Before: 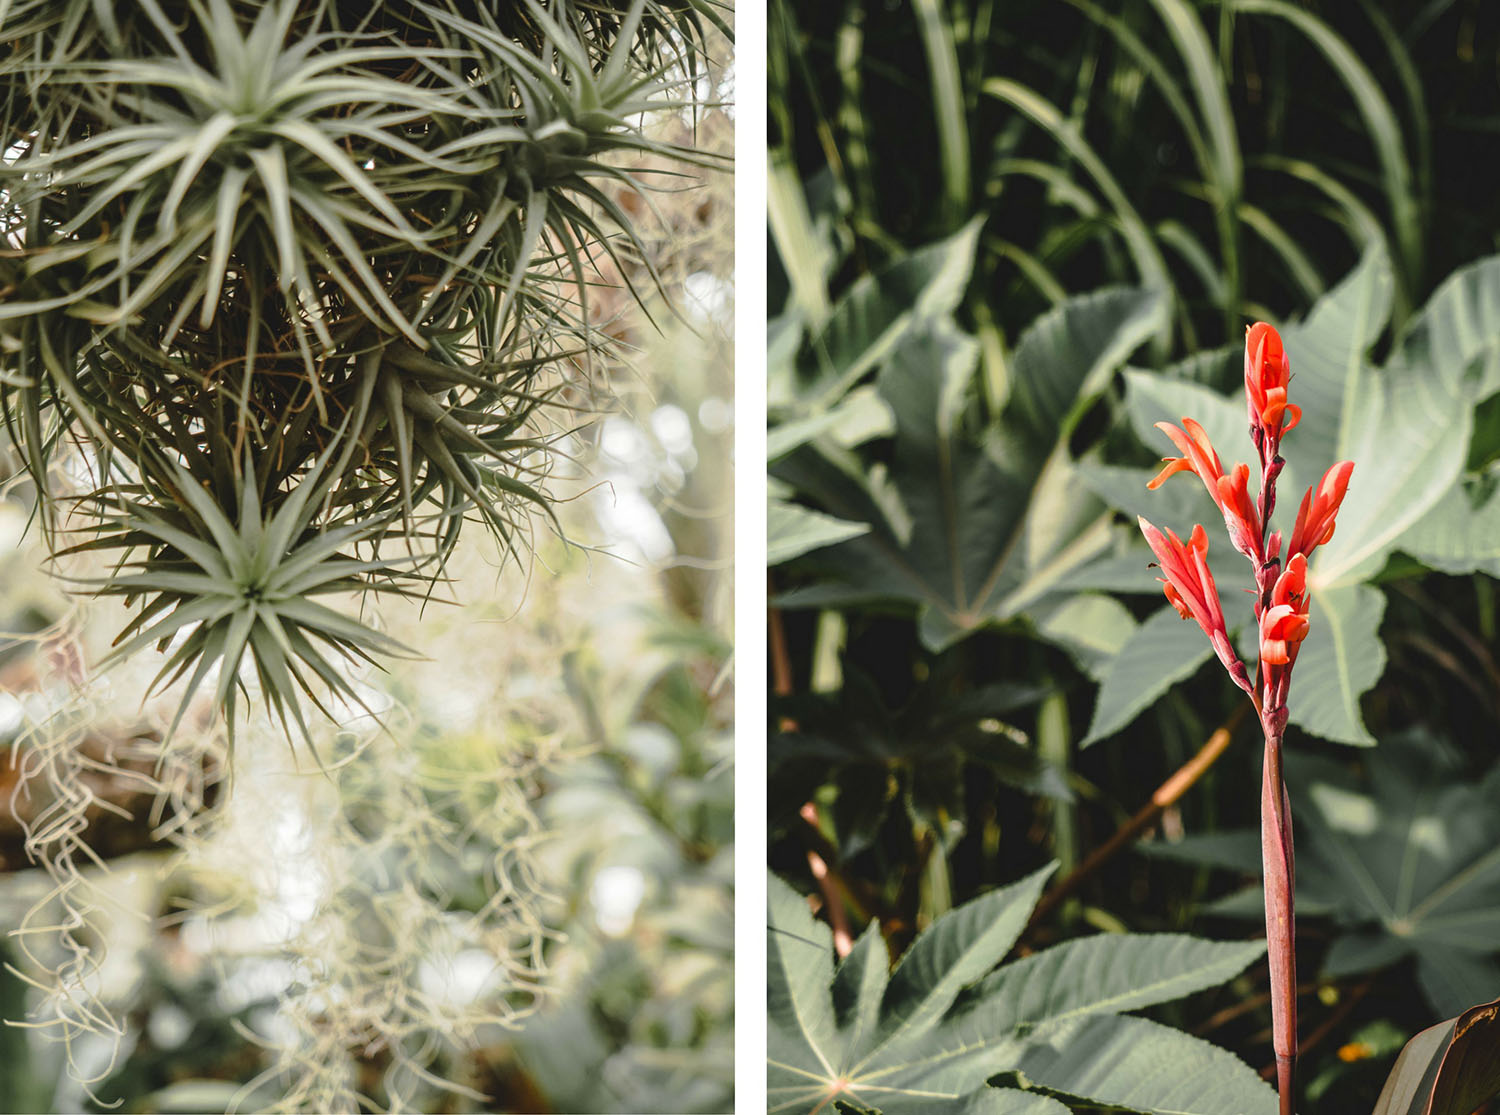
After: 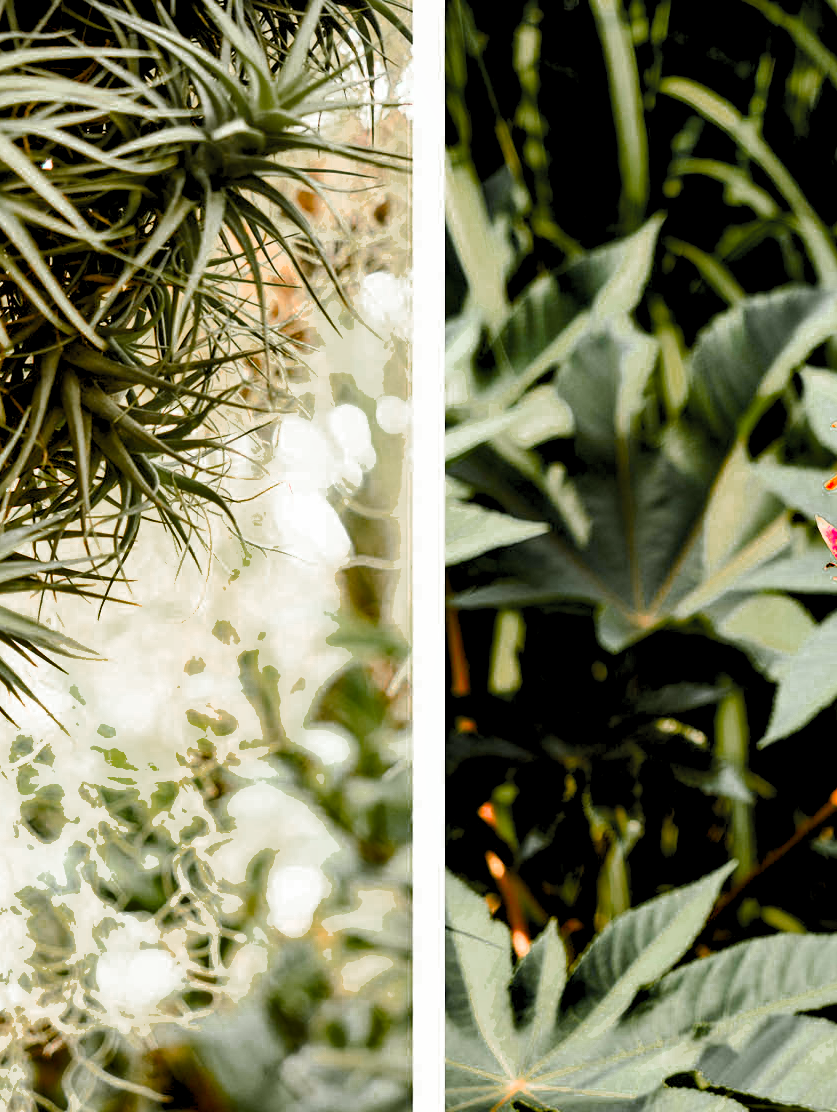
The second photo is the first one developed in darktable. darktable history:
shadows and highlights: highlights color adjustment 72.55%, low approximation 0.01, soften with gaussian
crop: left 21.474%, right 22.679%
contrast brightness saturation: contrast 0.197, brightness 0.163, saturation 0.228
color balance rgb: power › chroma 0.266%, power › hue 60.75°, global offset › luminance -1.427%, perceptual saturation grading › global saturation 20%, perceptual saturation grading › highlights 3.221%, perceptual saturation grading › shadows 50.232%, perceptual brilliance grading › global brilliance 11.494%
base curve: curves: ch0 [(0, 0) (0.283, 0.295) (1, 1)], preserve colors none
levels: levels [0.062, 0.494, 0.925]
color zones: curves: ch0 [(0, 0.48) (0.209, 0.398) (0.305, 0.332) (0.429, 0.493) (0.571, 0.5) (0.714, 0.5) (0.857, 0.5) (1, 0.48)]; ch1 [(0, 0.736) (0.143, 0.625) (0.225, 0.371) (0.429, 0.256) (0.571, 0.241) (0.714, 0.213) (0.857, 0.48) (1, 0.736)]; ch2 [(0, 0.448) (0.143, 0.498) (0.286, 0.5) (0.429, 0.5) (0.571, 0.5) (0.714, 0.5) (0.857, 0.5) (1, 0.448)]
exposure: exposure 0.082 EV, compensate highlight preservation false
